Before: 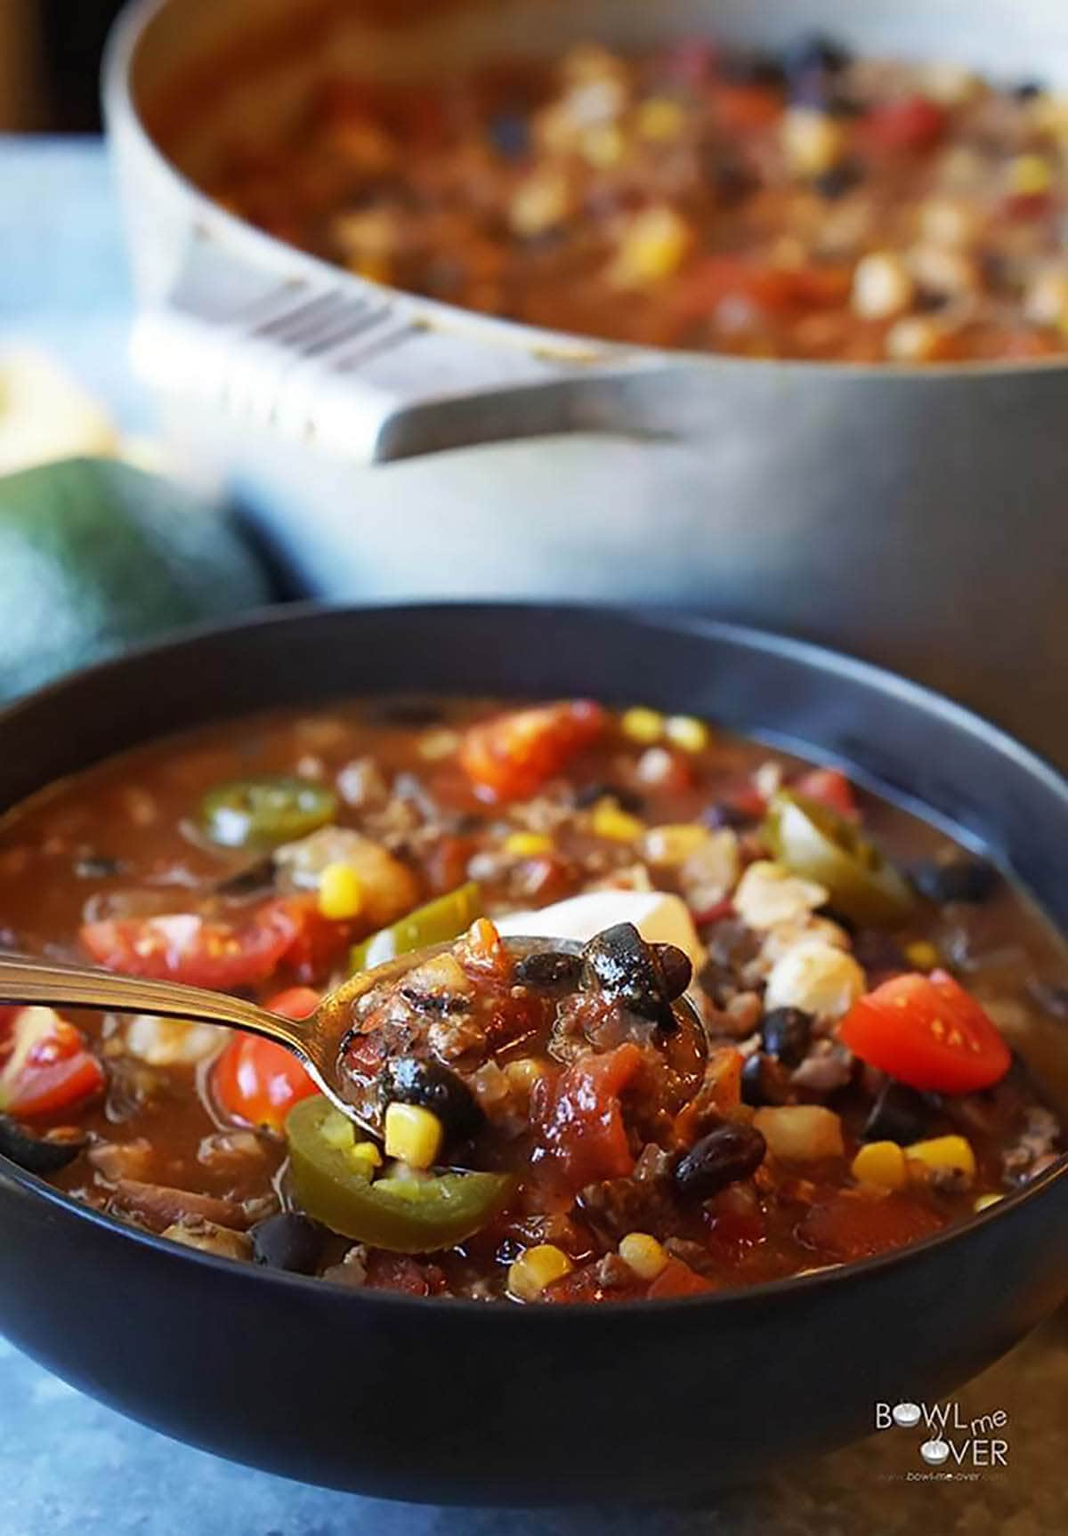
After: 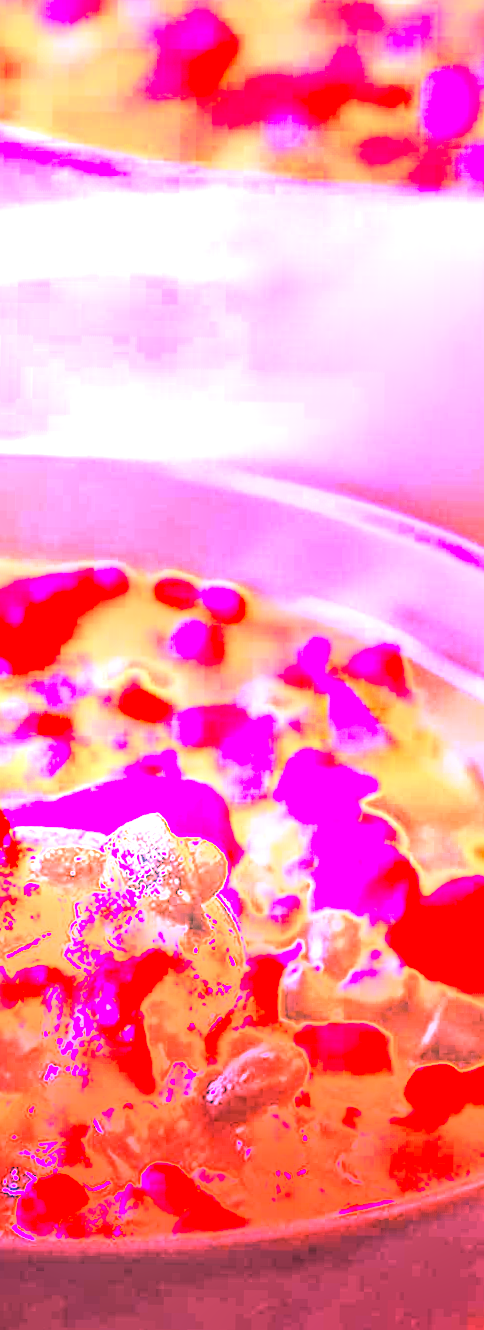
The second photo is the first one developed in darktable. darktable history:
crop: left 45.721%, top 13.393%, right 14.118%, bottom 10.01%
rotate and perspective: rotation 0.8°, automatic cropping off
local contrast: detail 130%
exposure: black level correction 0, exposure 1.7 EV, compensate exposure bias true, compensate highlight preservation false
white balance: red 4.26, blue 1.802
